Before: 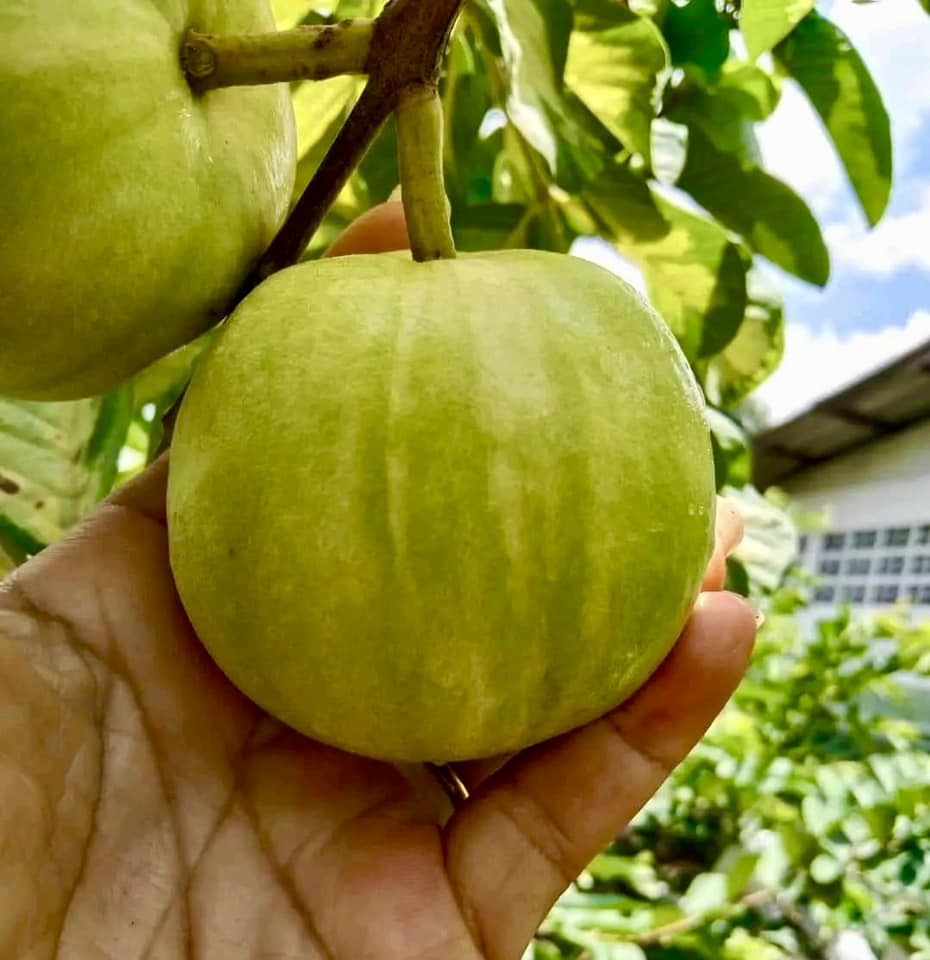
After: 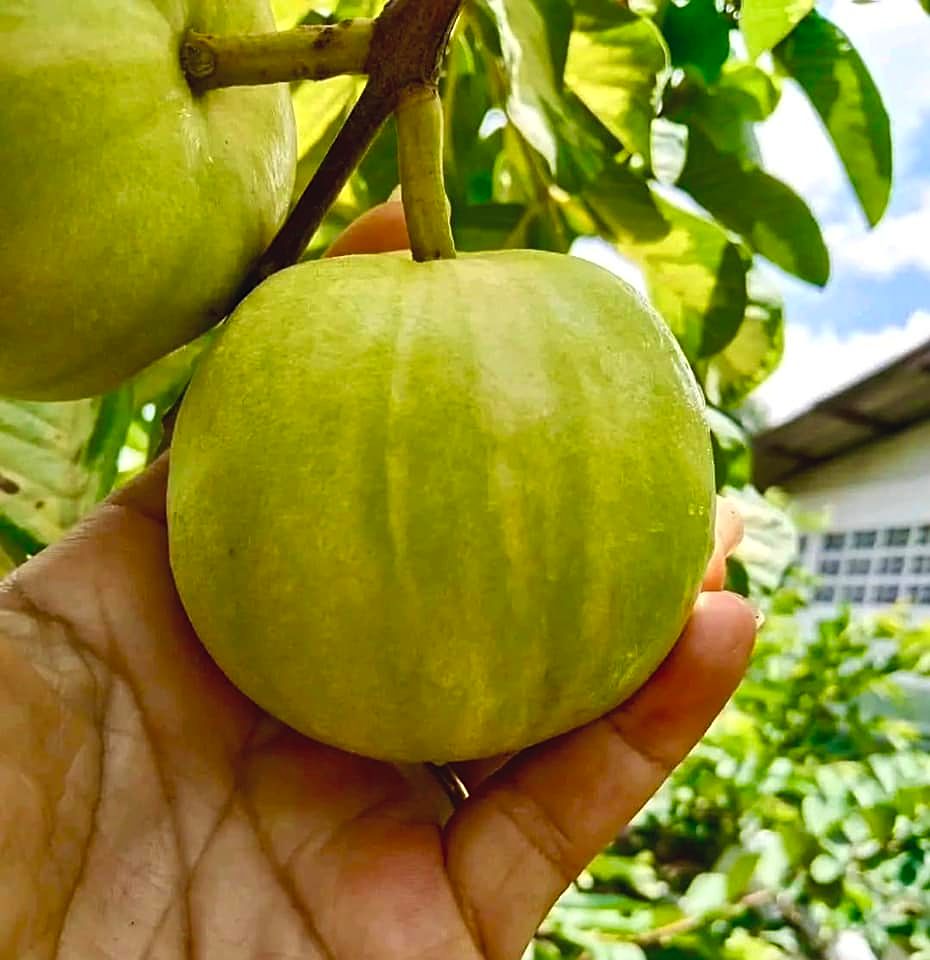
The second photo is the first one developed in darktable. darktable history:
exposure: black level correction -0.005, exposure 0.054 EV, compensate highlight preservation false
sharpen: on, module defaults
